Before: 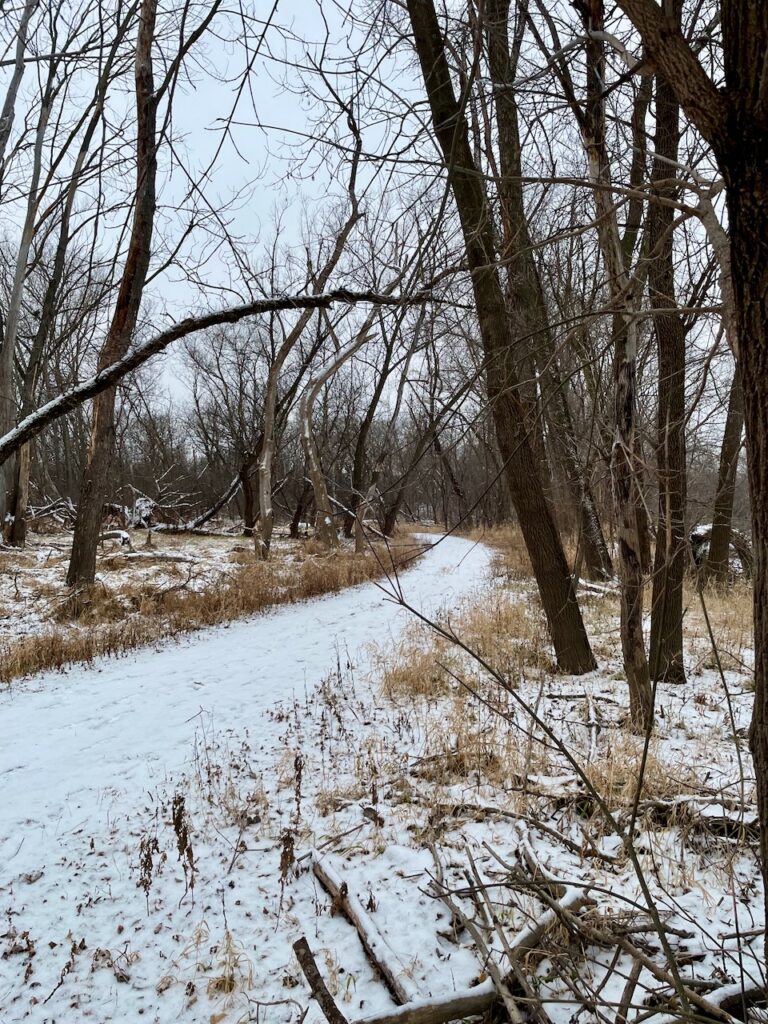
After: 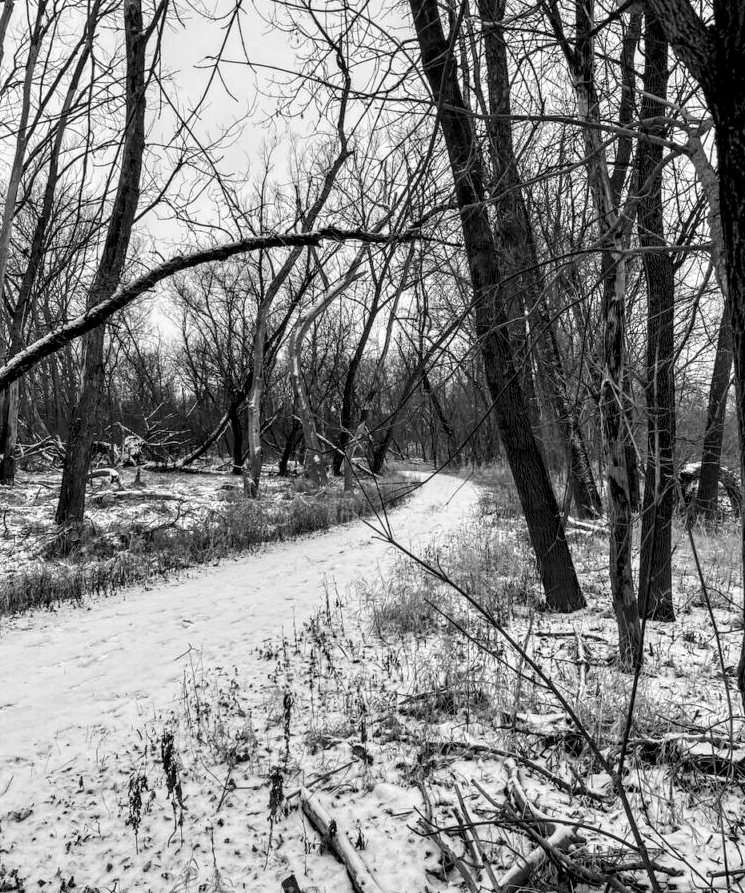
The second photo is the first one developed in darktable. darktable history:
monochrome: a -3.63, b -0.465
local contrast: detail 150%
crop: left 1.507%, top 6.147%, right 1.379%, bottom 6.637%
